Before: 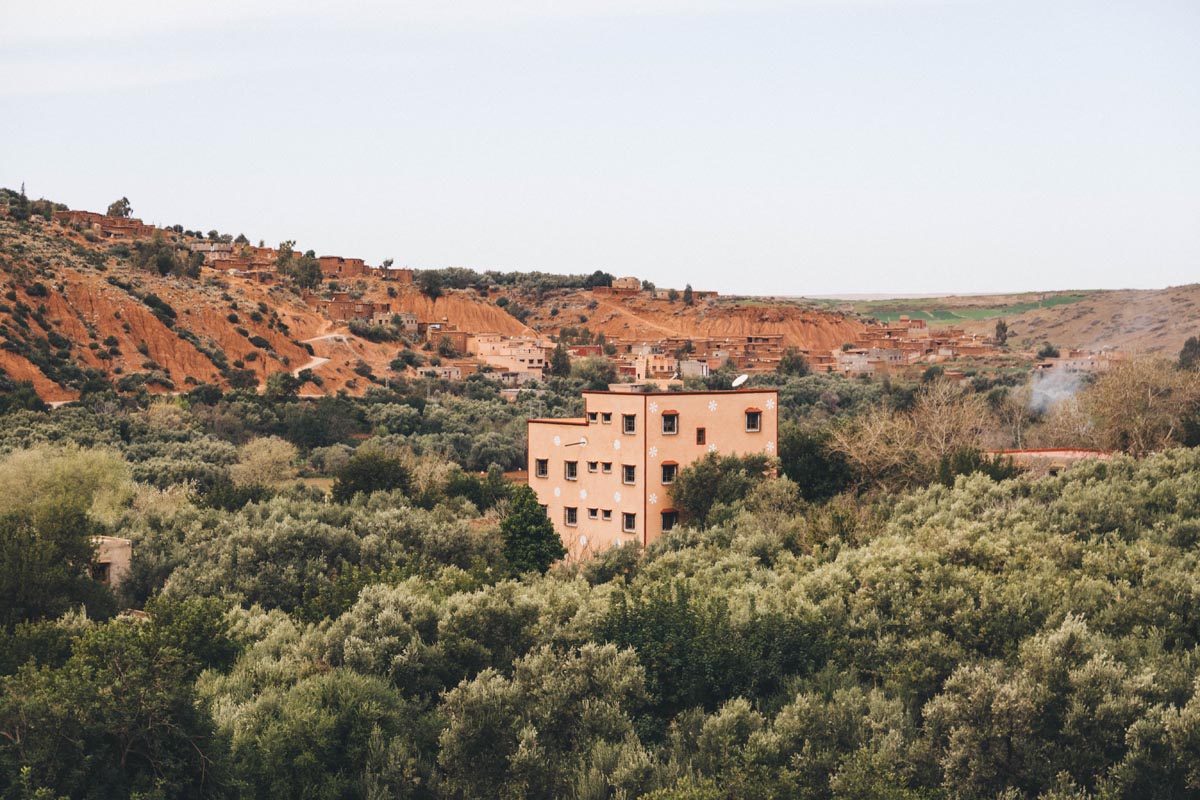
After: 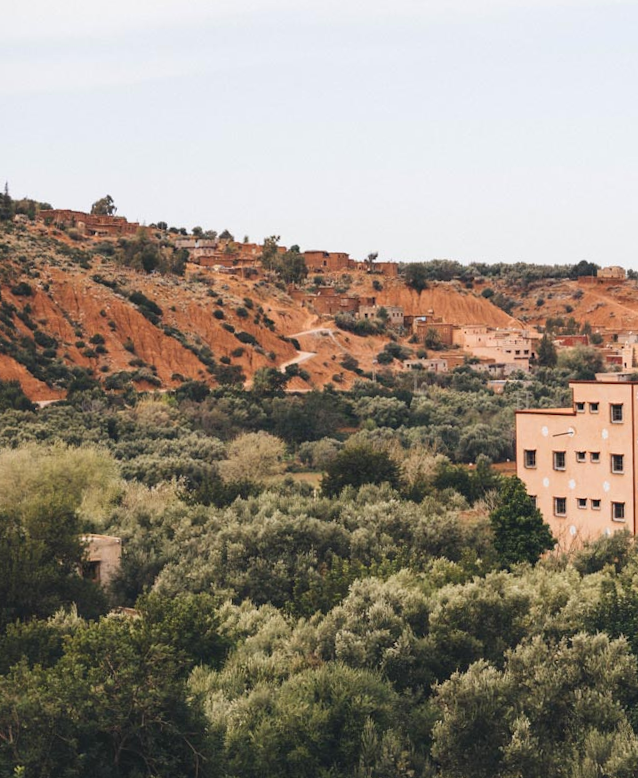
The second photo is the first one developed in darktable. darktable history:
rotate and perspective: rotation -1°, crop left 0.011, crop right 0.989, crop top 0.025, crop bottom 0.975
crop: left 0.587%, right 45.588%, bottom 0.086%
